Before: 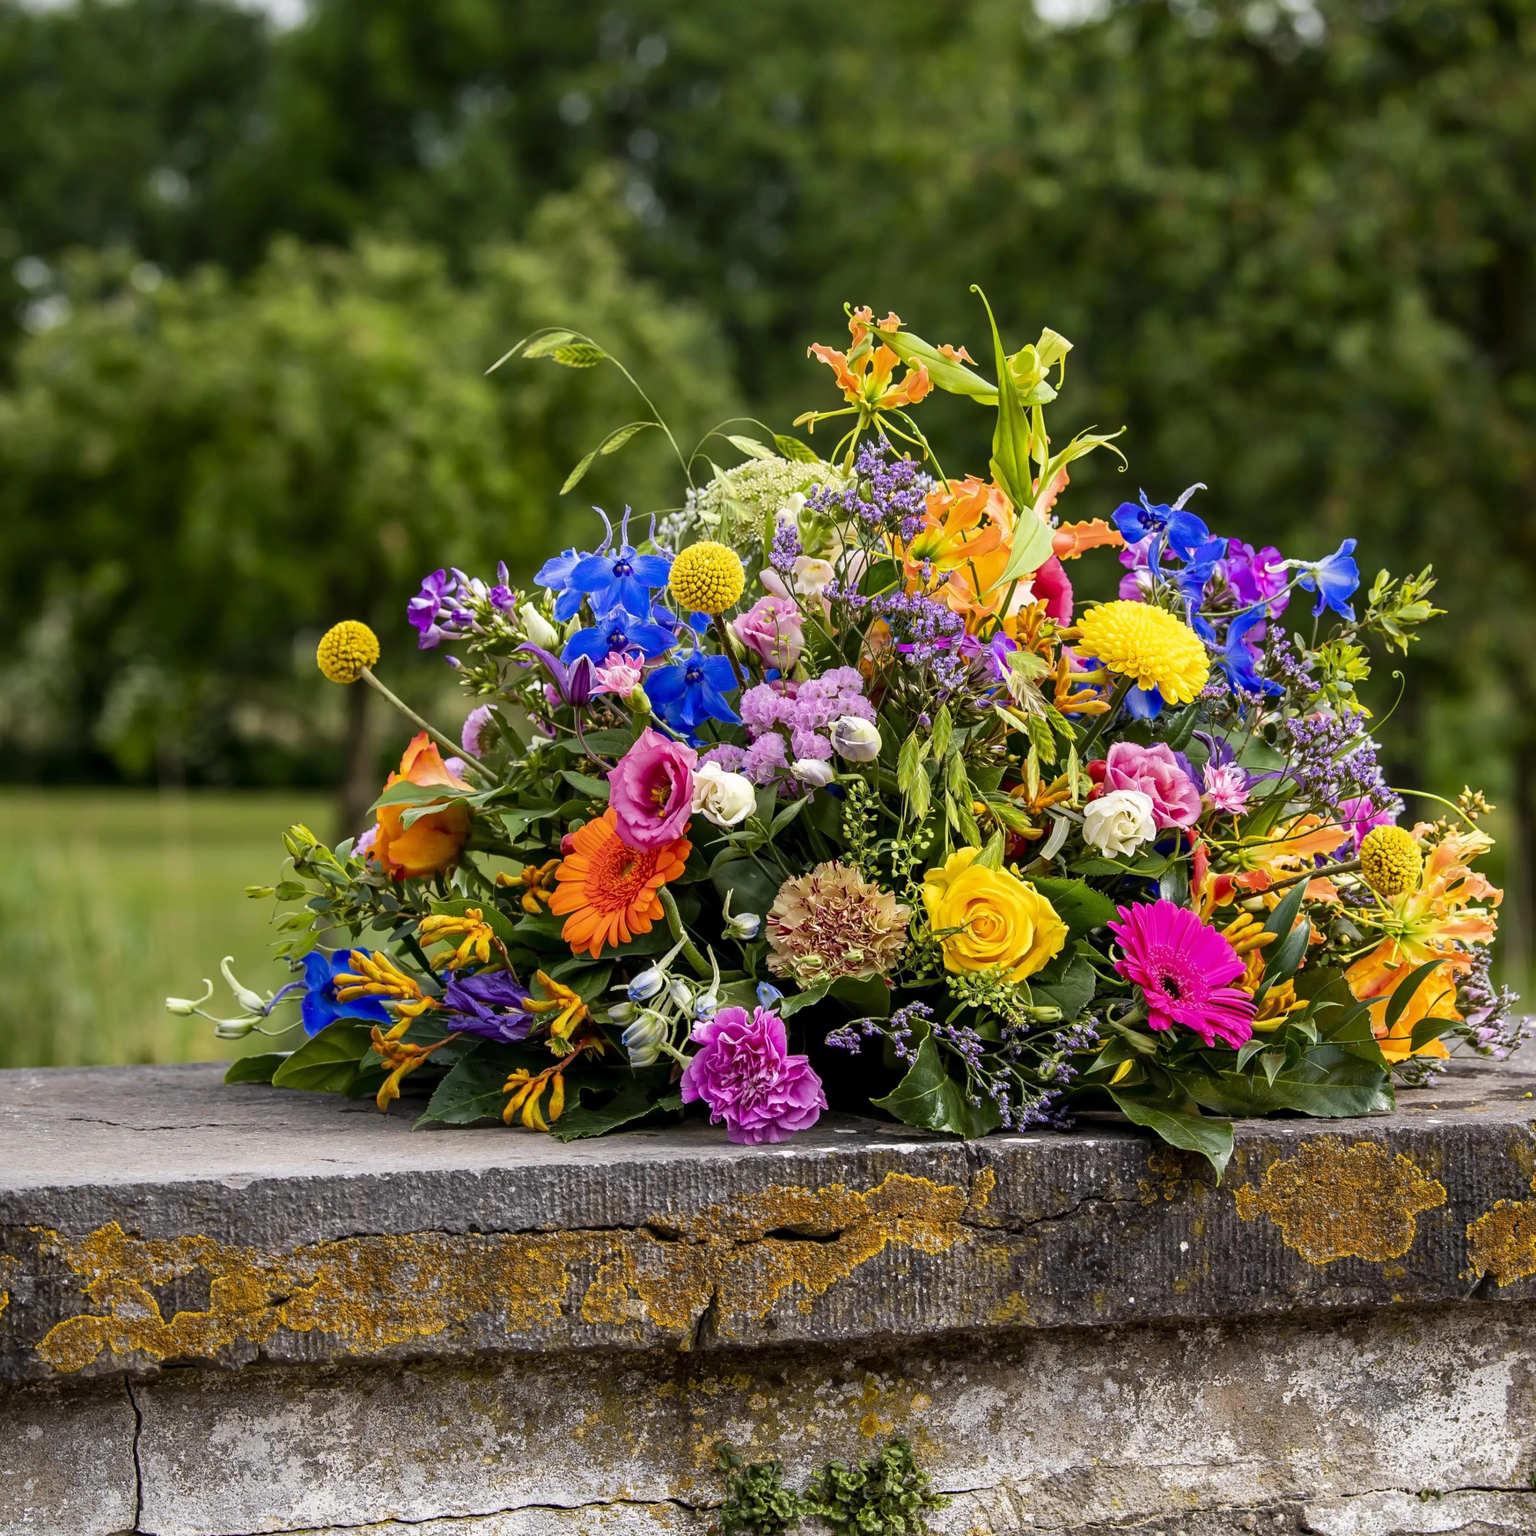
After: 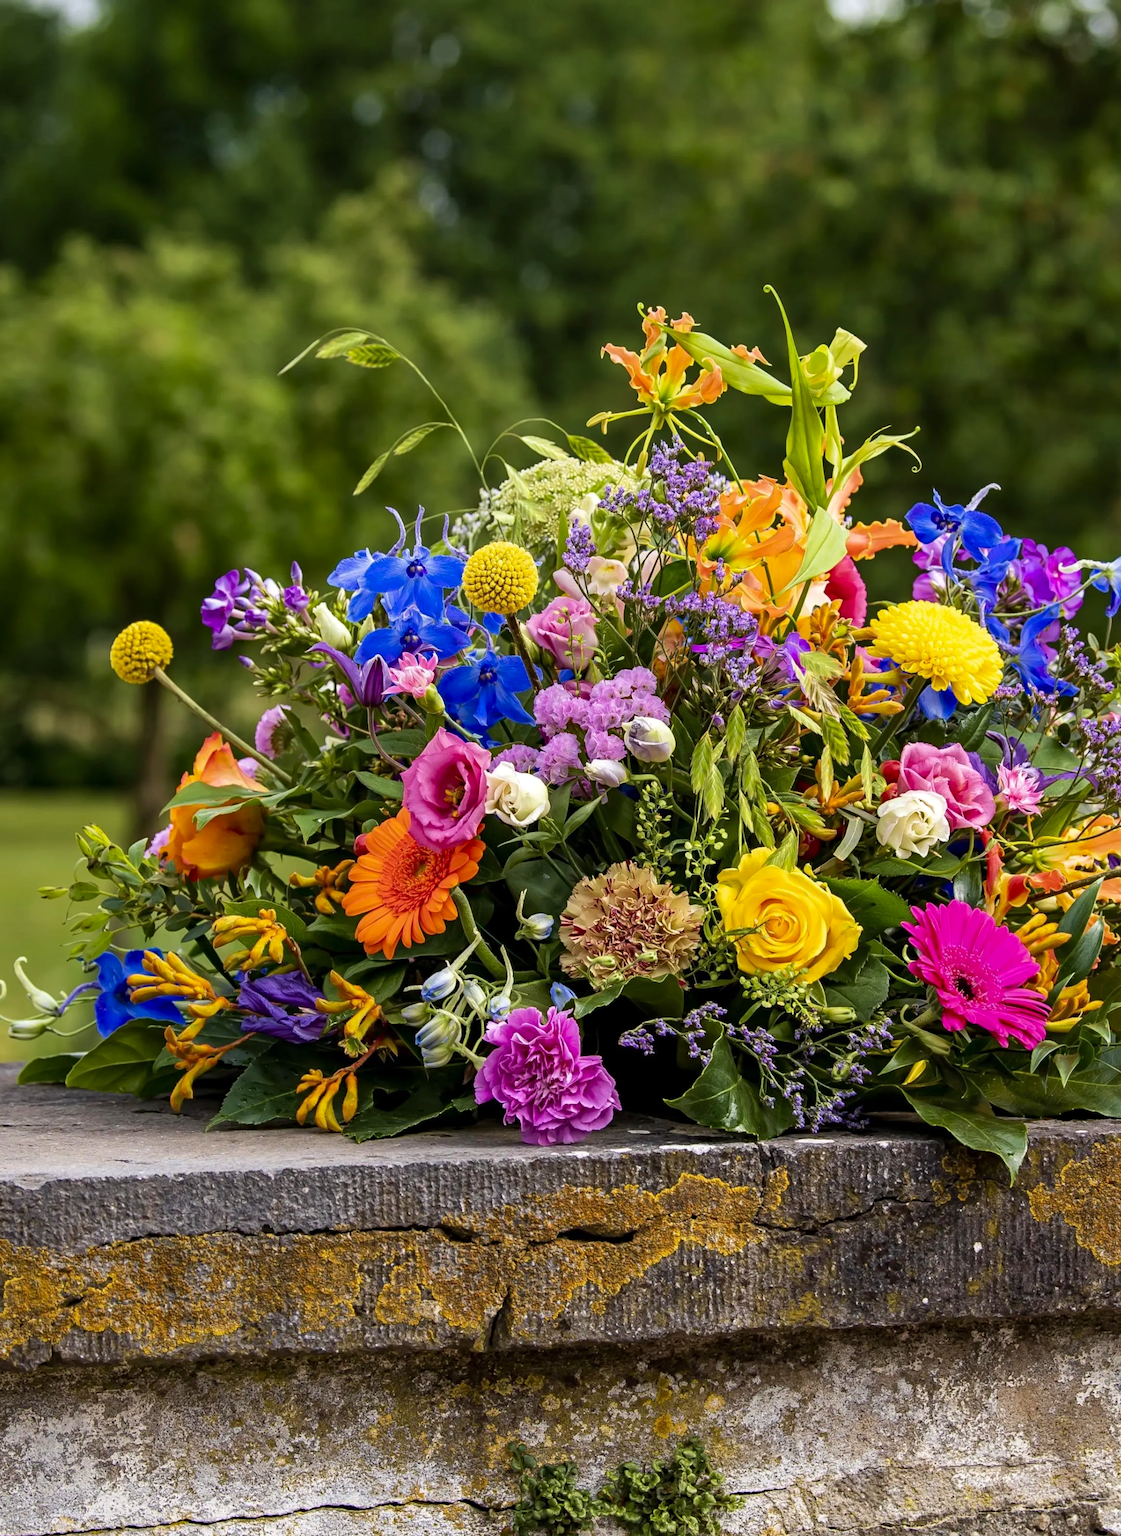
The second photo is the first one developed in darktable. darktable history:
crop: left 13.487%, top 0%, right 13.488%
haze removal: compatibility mode true, adaptive false
velvia: on, module defaults
